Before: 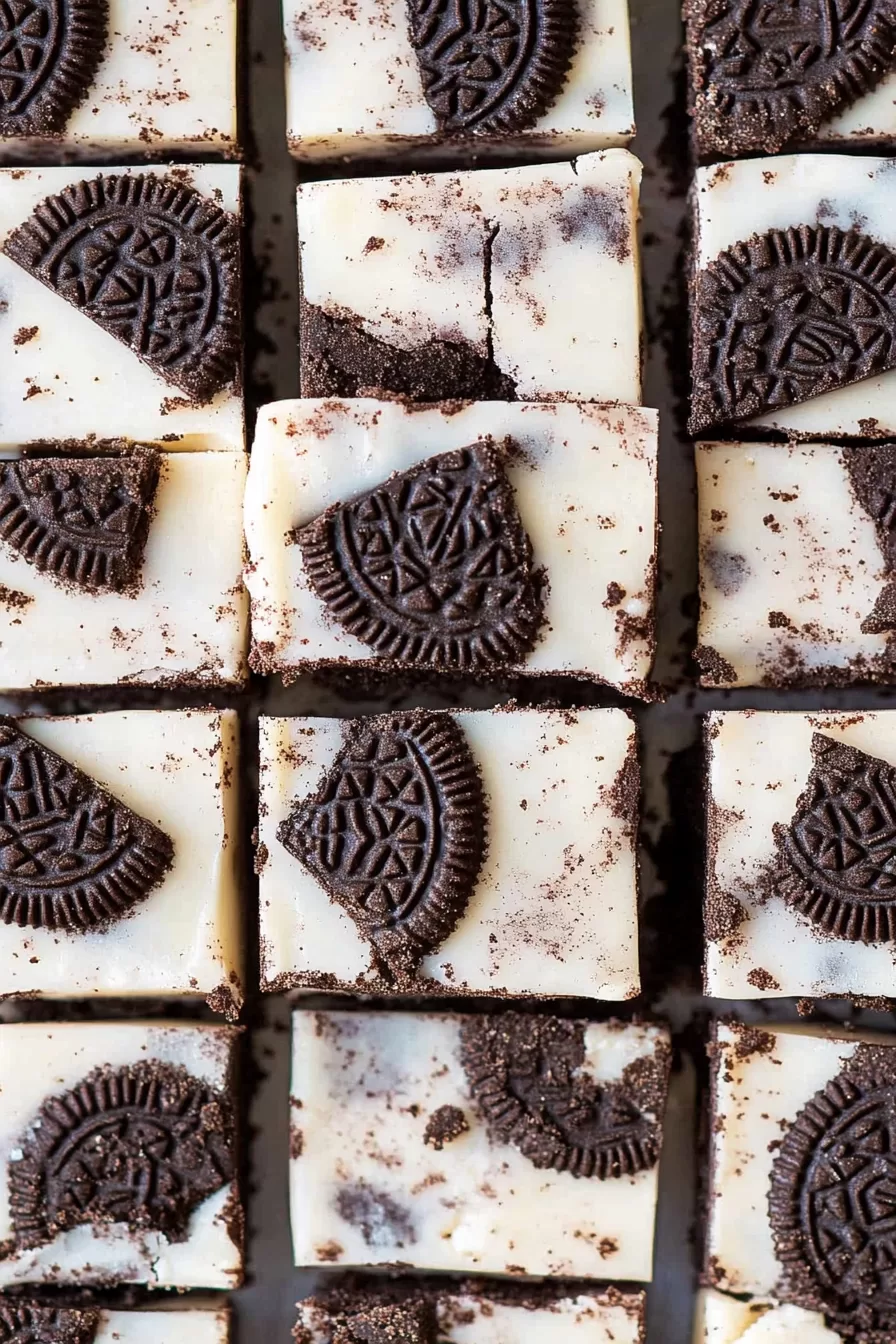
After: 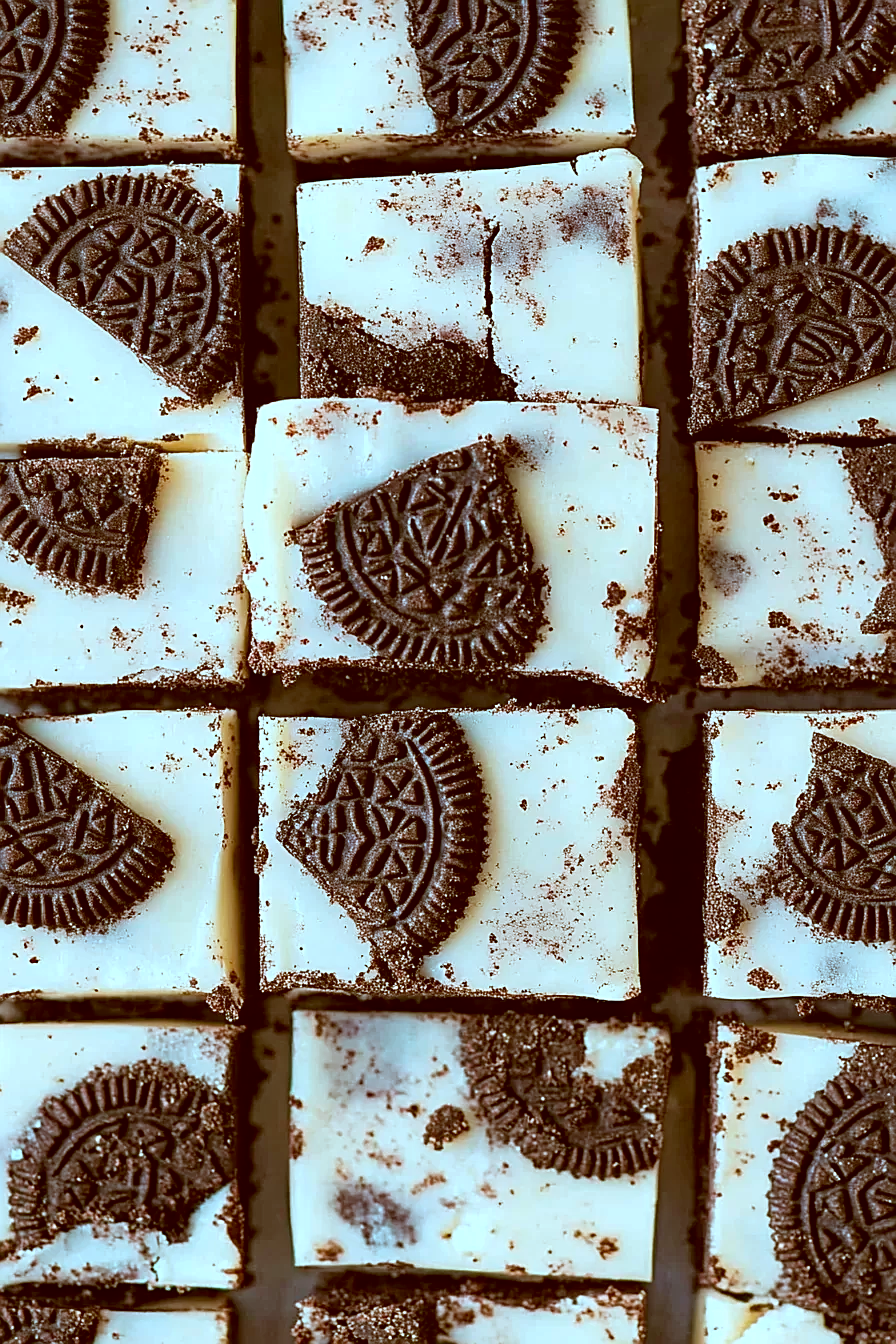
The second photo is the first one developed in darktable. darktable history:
color correction: highlights a* -14.58, highlights b* -16.73, shadows a* 10.76, shadows b* 29.38
haze removal: adaptive false
sharpen: on, module defaults
